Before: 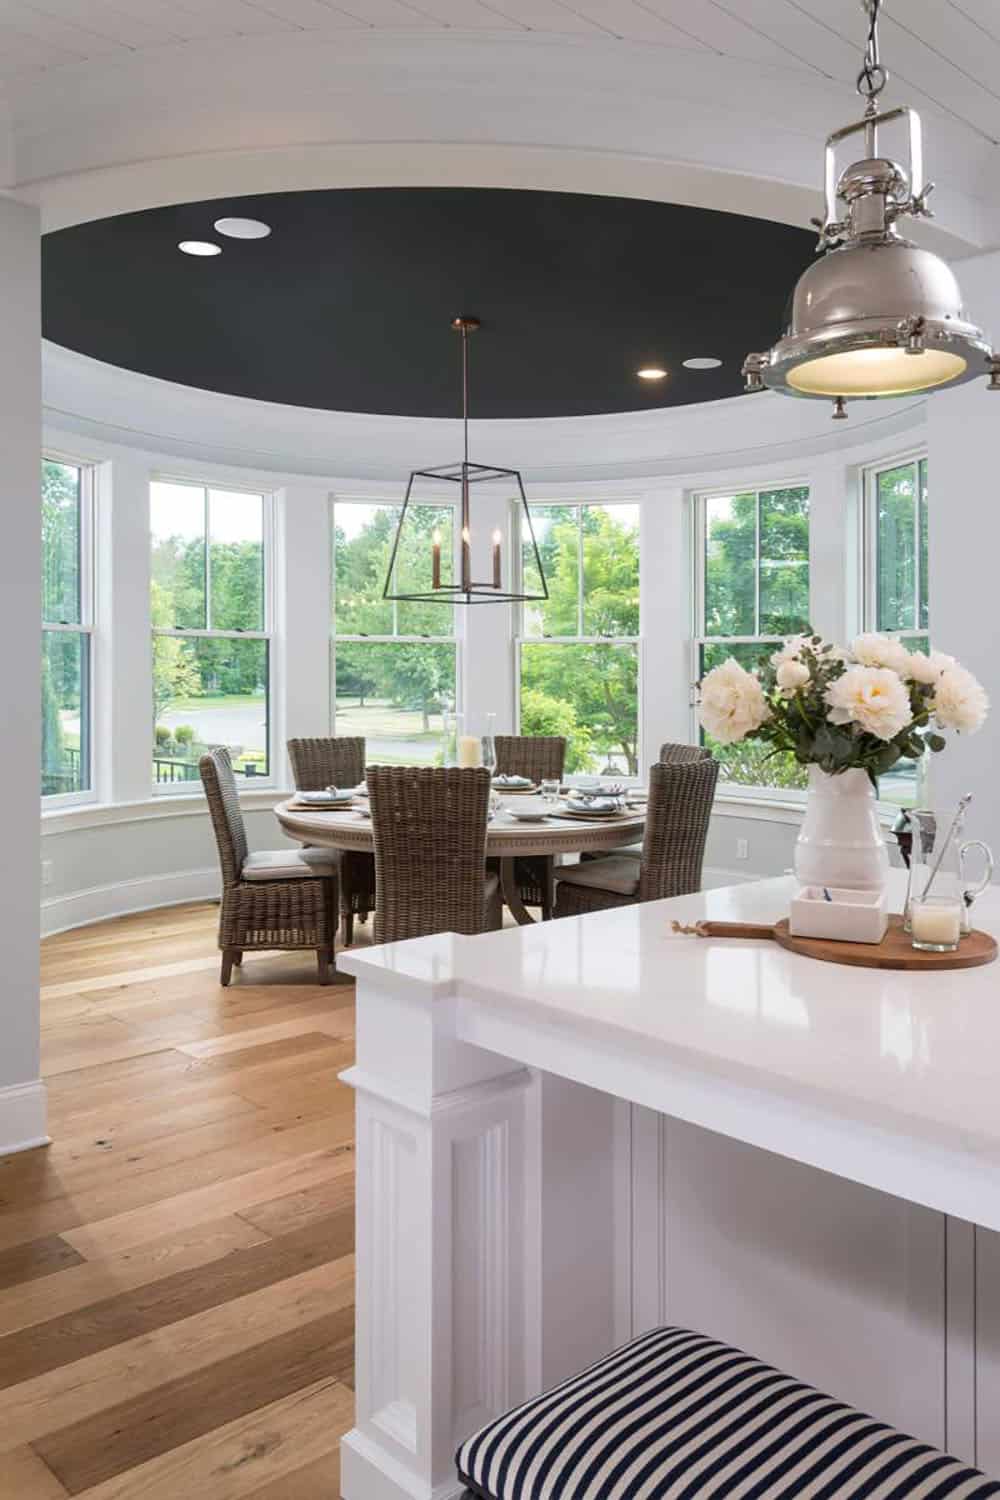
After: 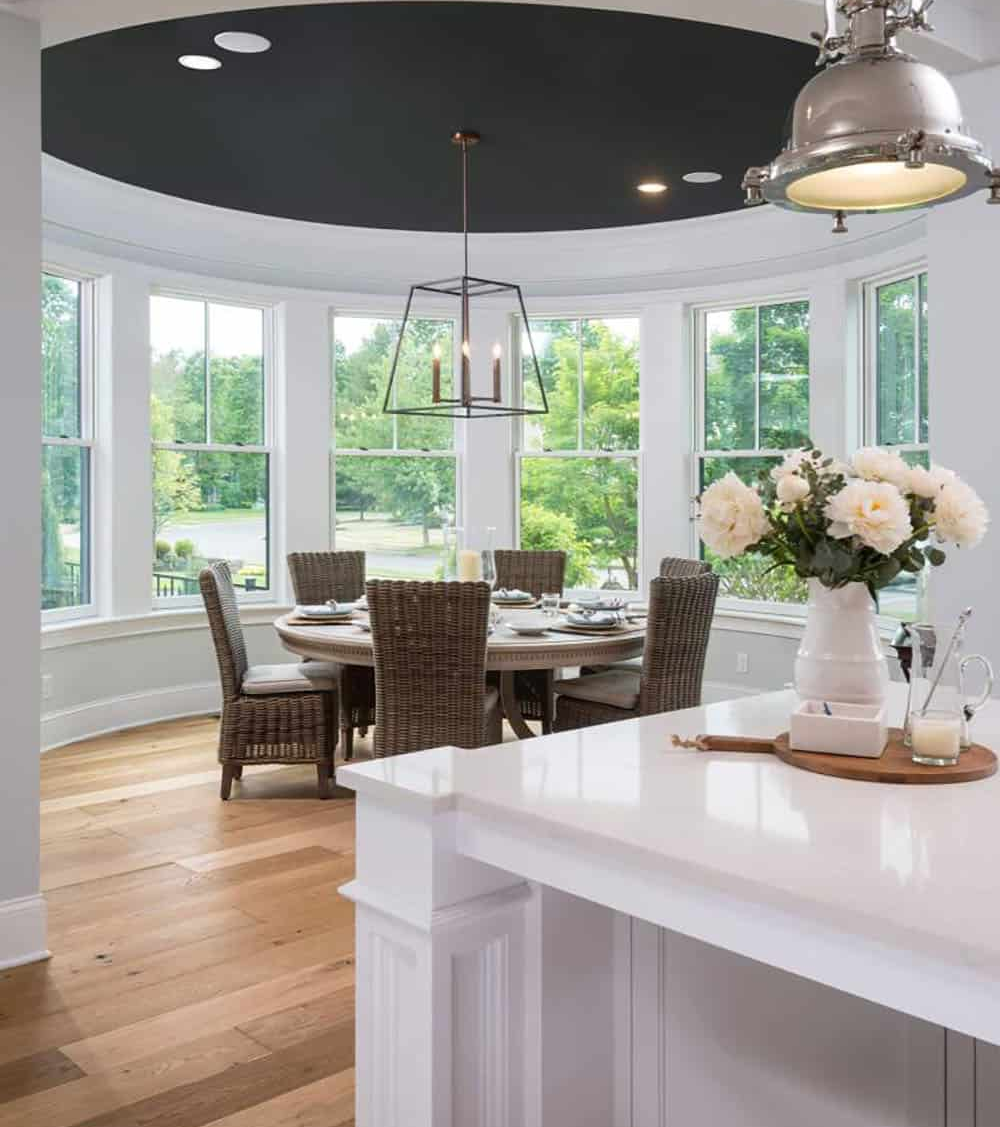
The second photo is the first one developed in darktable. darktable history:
crop and rotate: top 12.437%, bottom 12.426%
